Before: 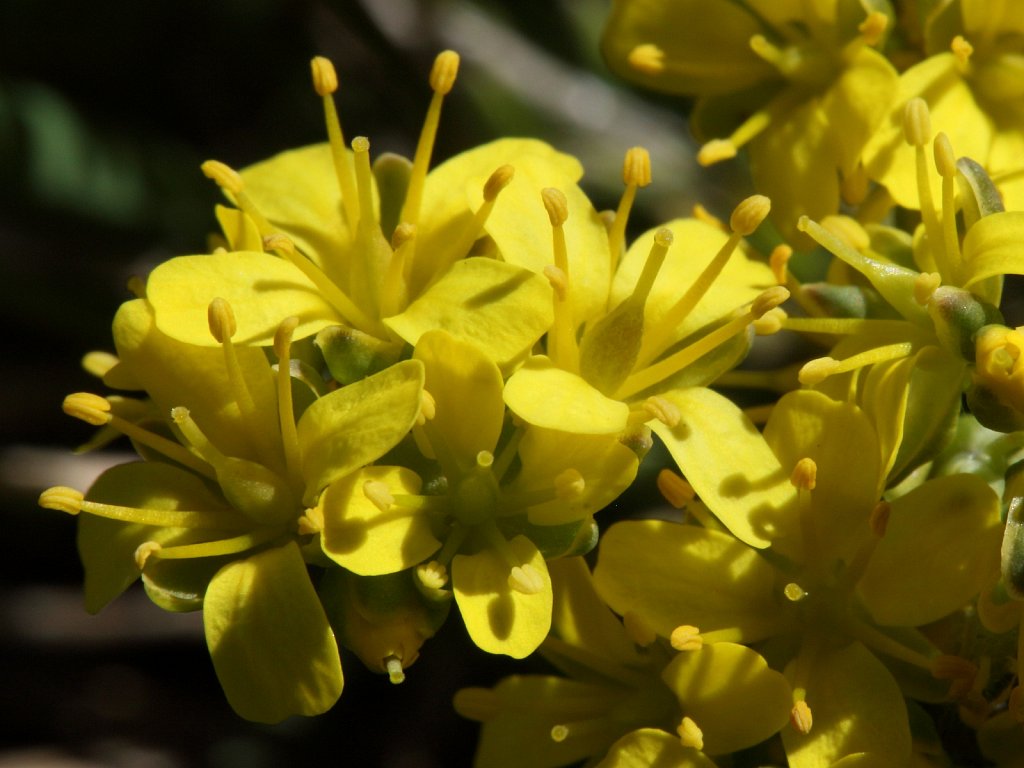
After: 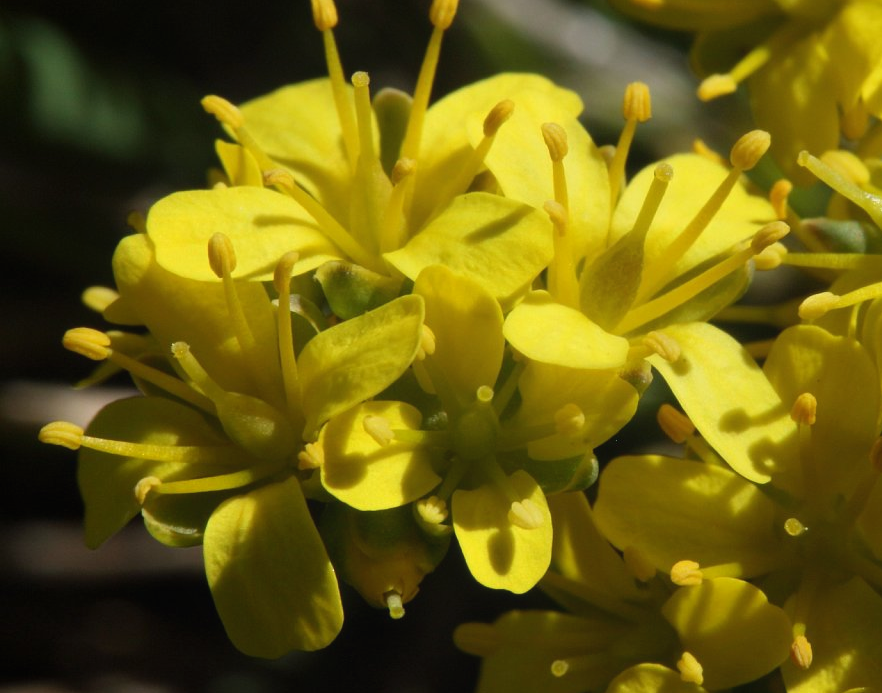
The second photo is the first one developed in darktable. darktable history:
crop: top 8.542%, right 12.7%, bottom 0%
local contrast: highlights 103%, shadows 76%, detail 96%
